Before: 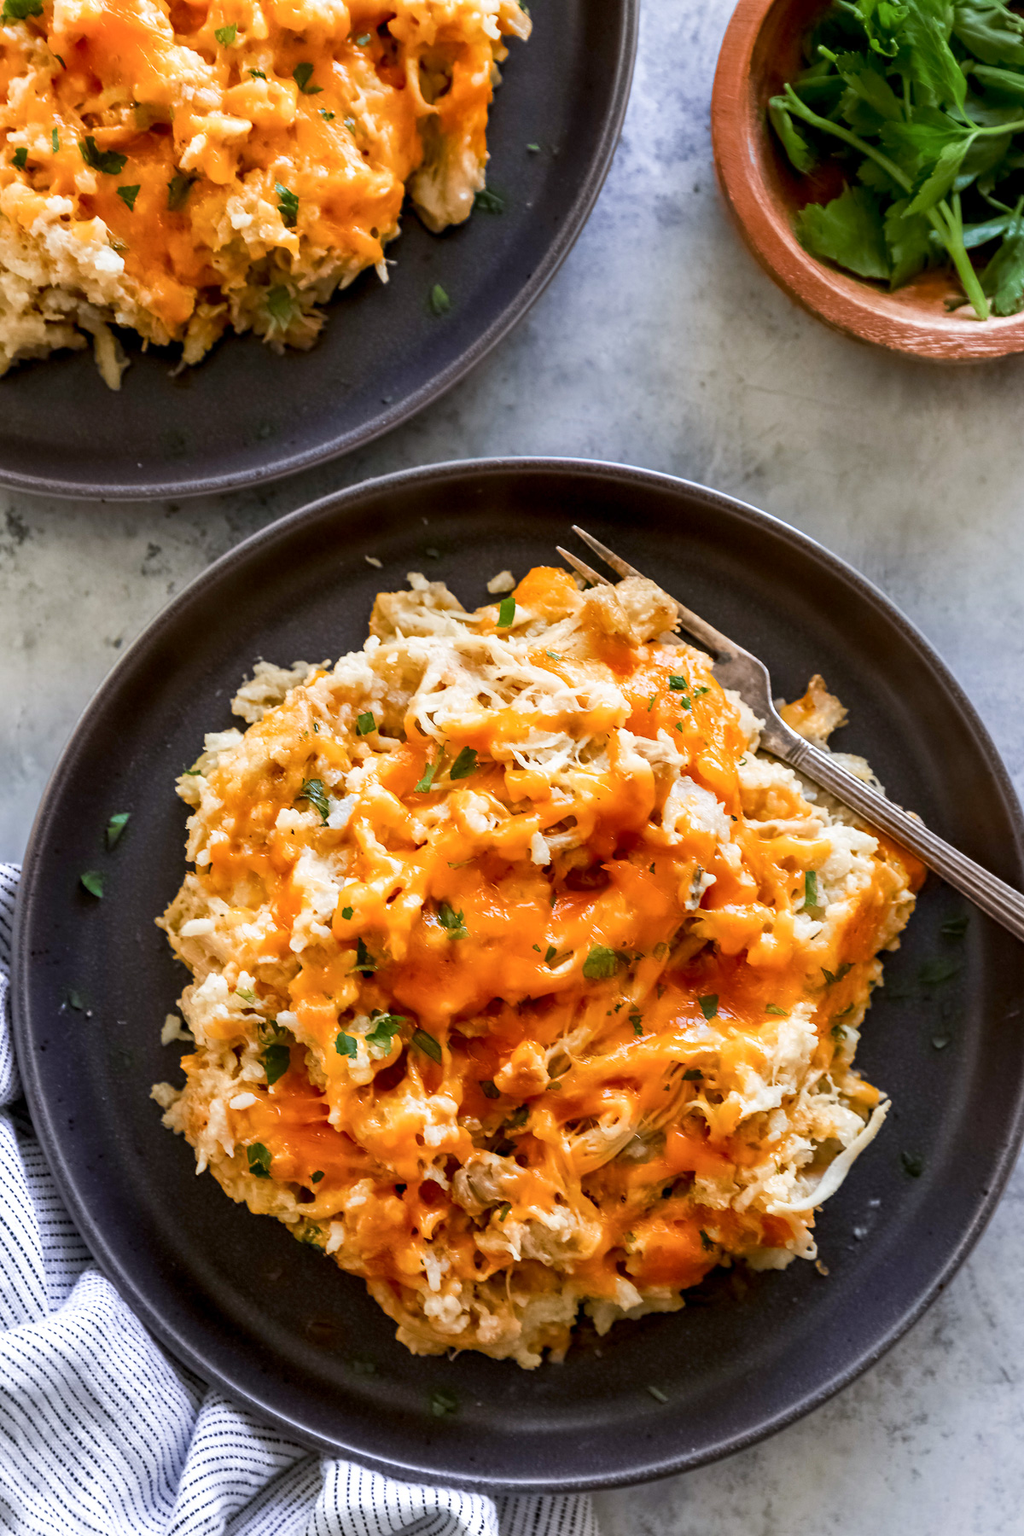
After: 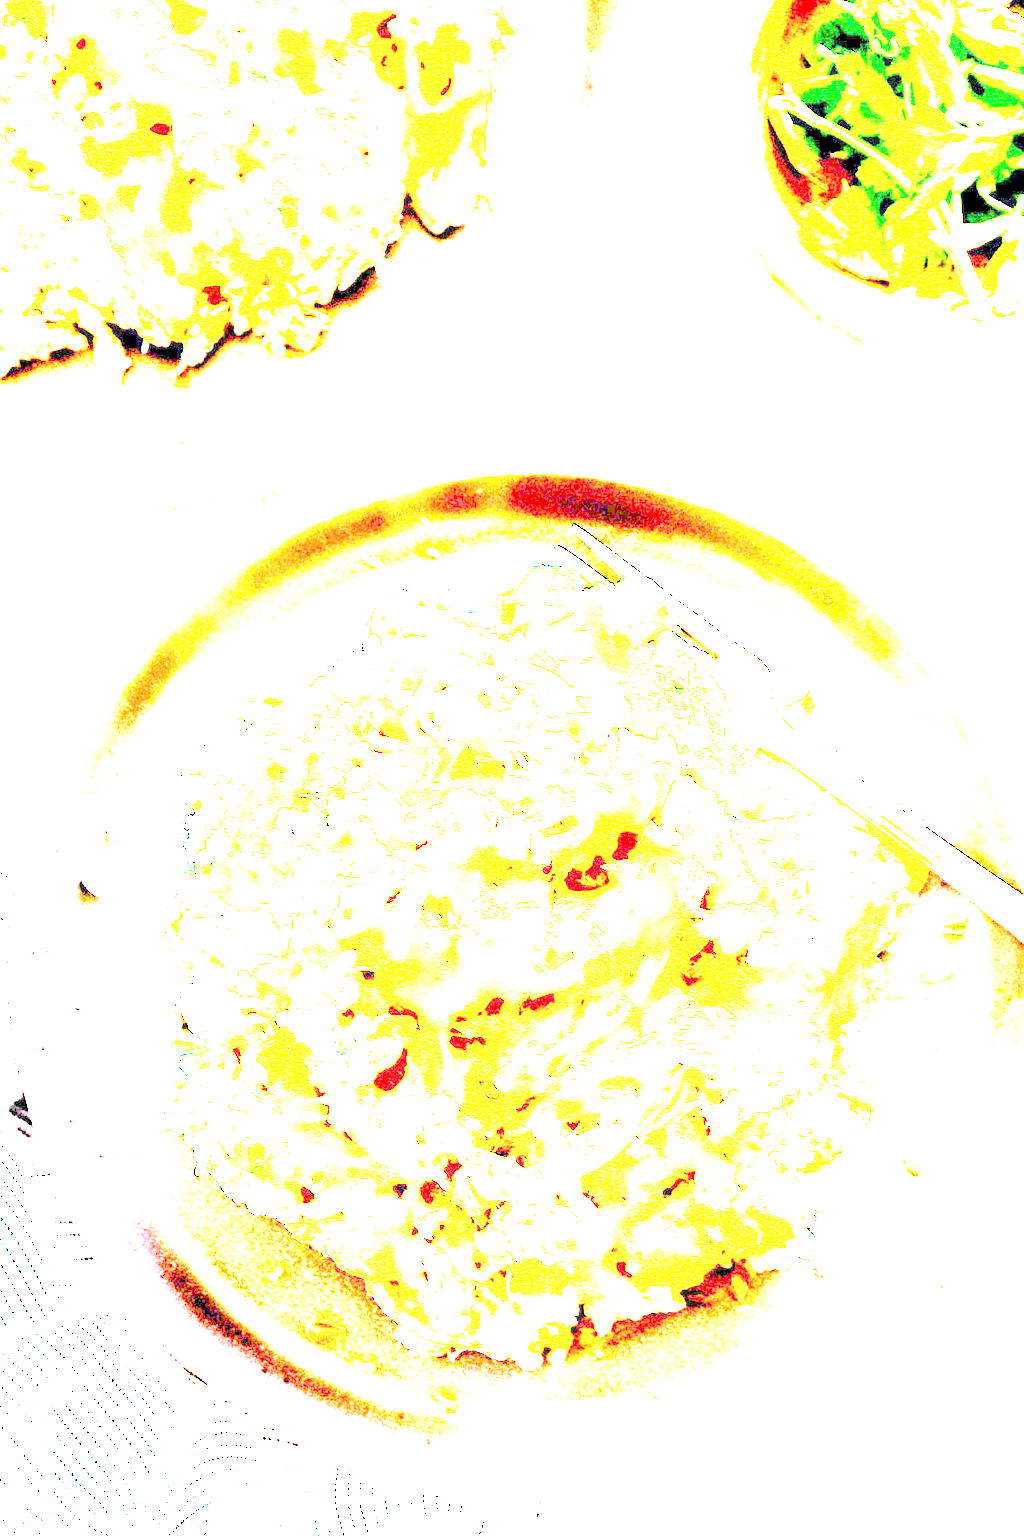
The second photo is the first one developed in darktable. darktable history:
exposure: exposure 7.977 EV, compensate highlight preservation false
